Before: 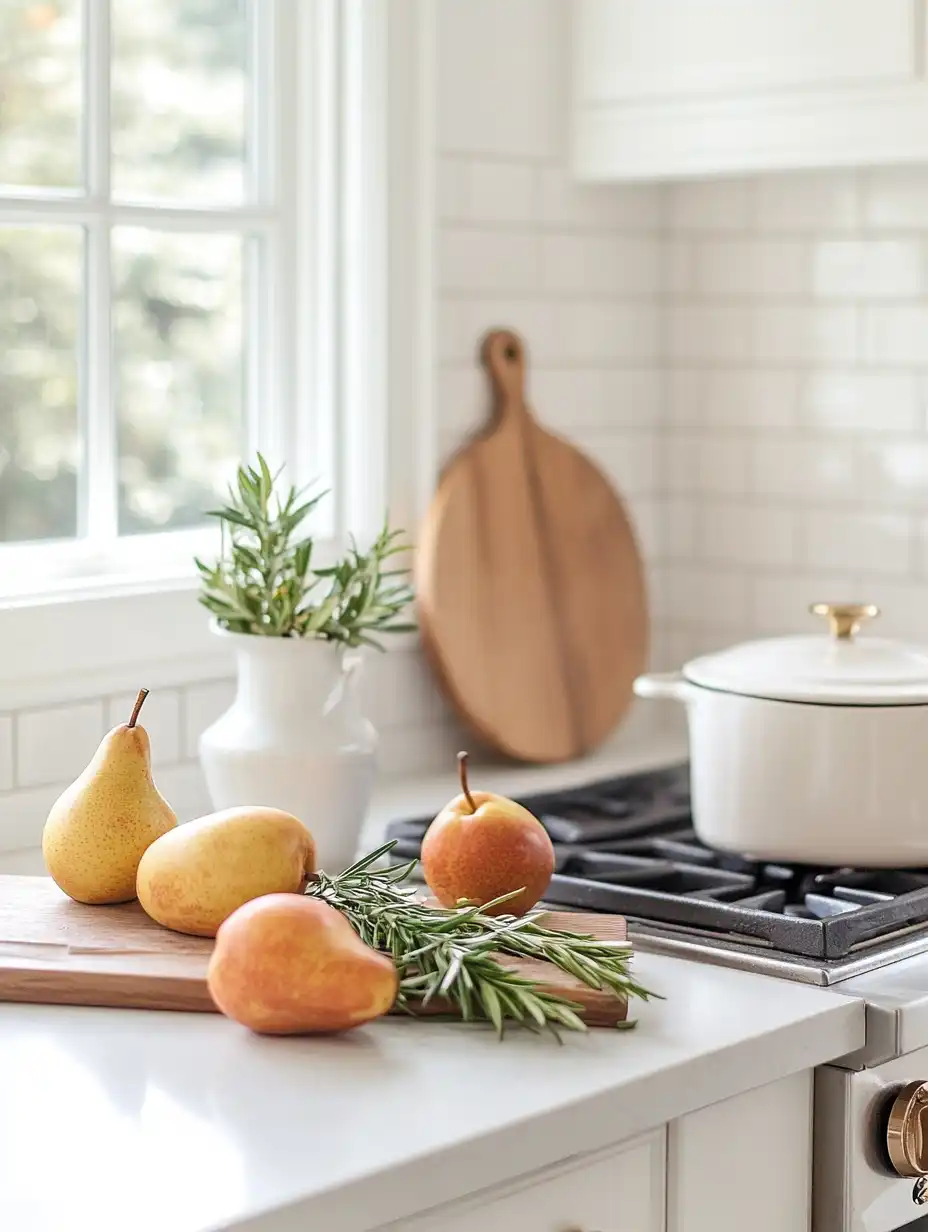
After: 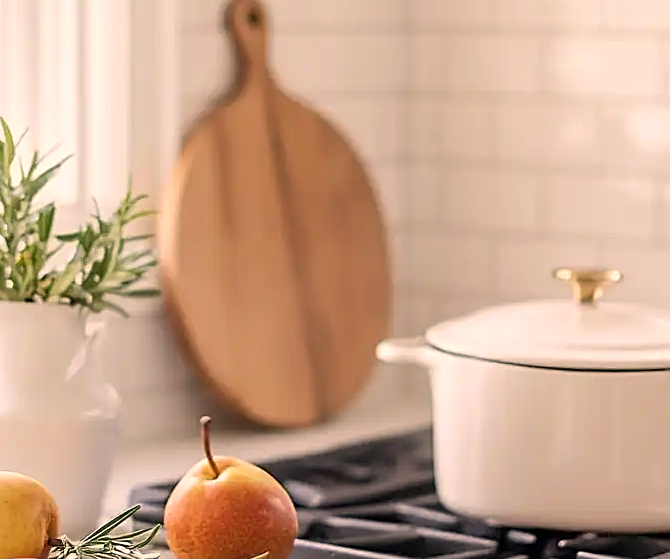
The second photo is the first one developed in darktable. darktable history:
color correction: highlights a* 11.48, highlights b* 11.89
crop and rotate: left 27.718%, top 27.24%, bottom 27.313%
sharpen: on, module defaults
